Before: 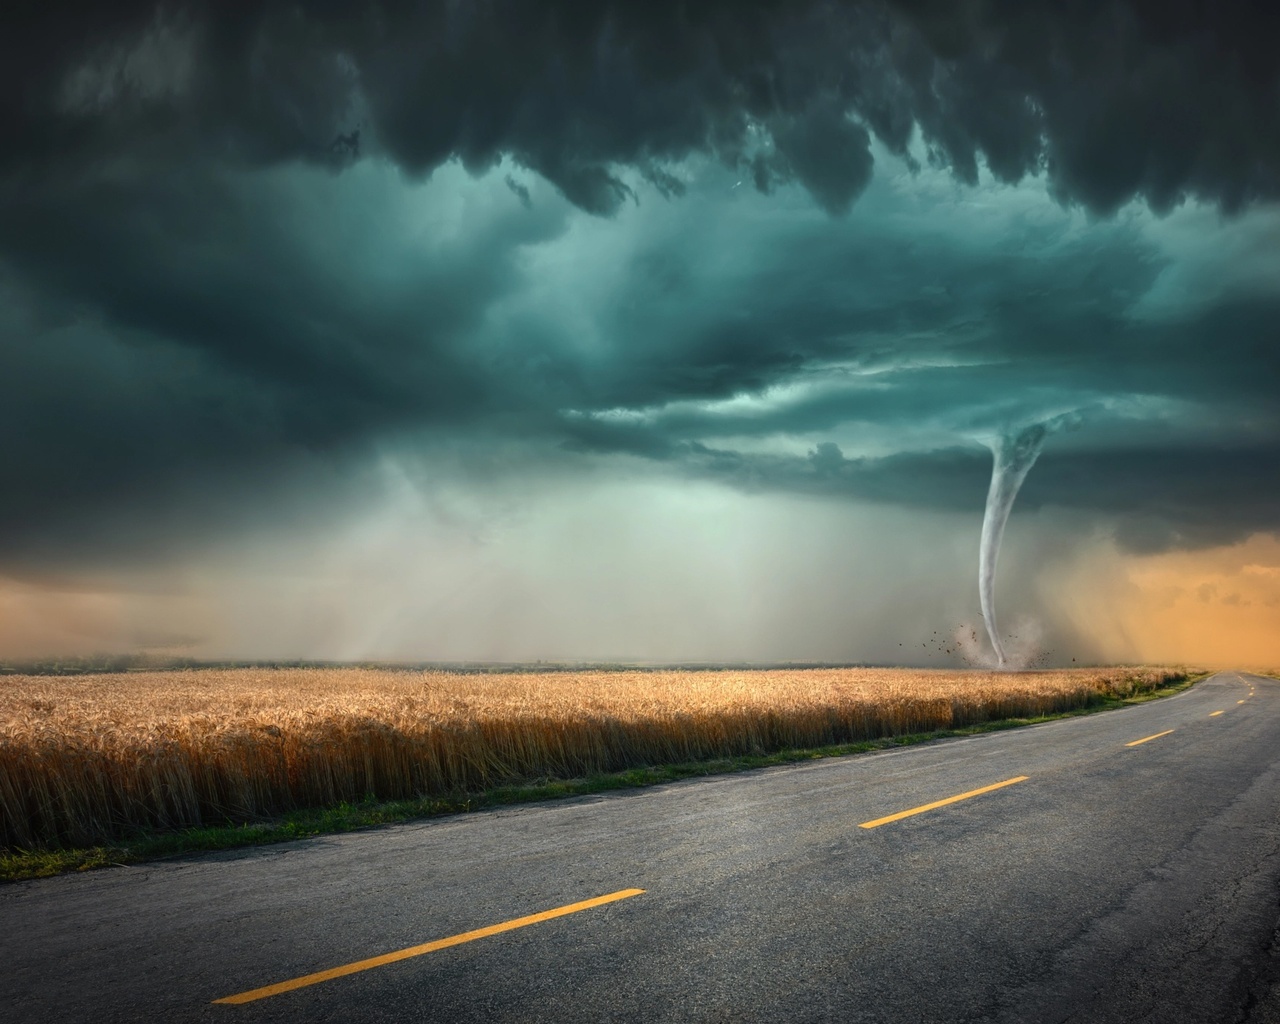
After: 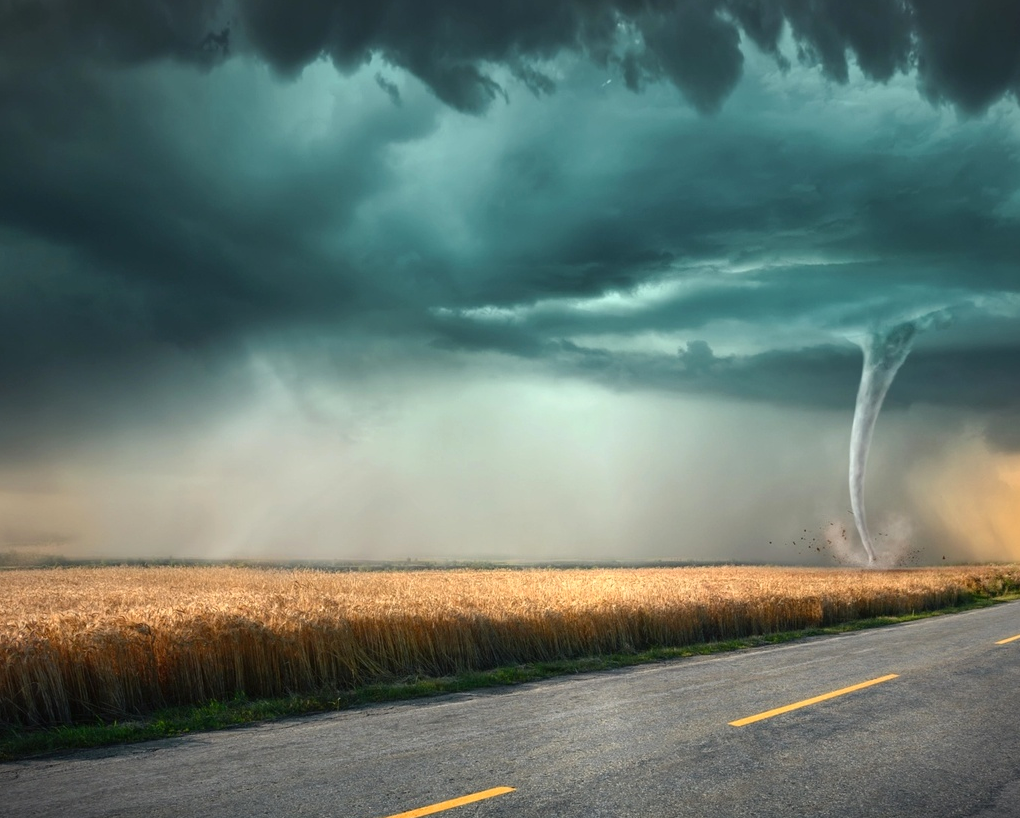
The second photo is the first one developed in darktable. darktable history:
exposure: exposure 0.201 EV, compensate exposure bias true, compensate highlight preservation false
crop and rotate: left 10.233%, top 9.992%, right 10.046%, bottom 10.111%
